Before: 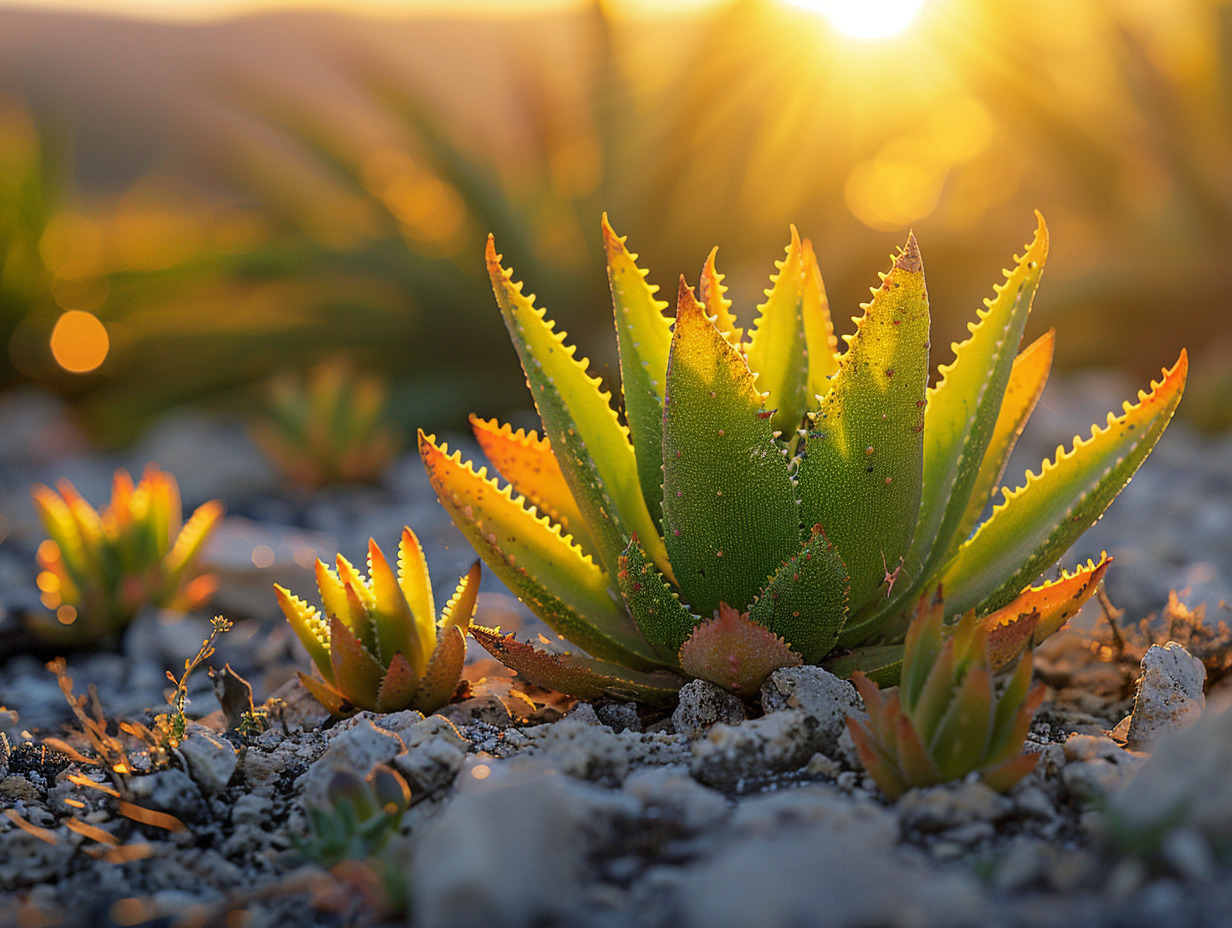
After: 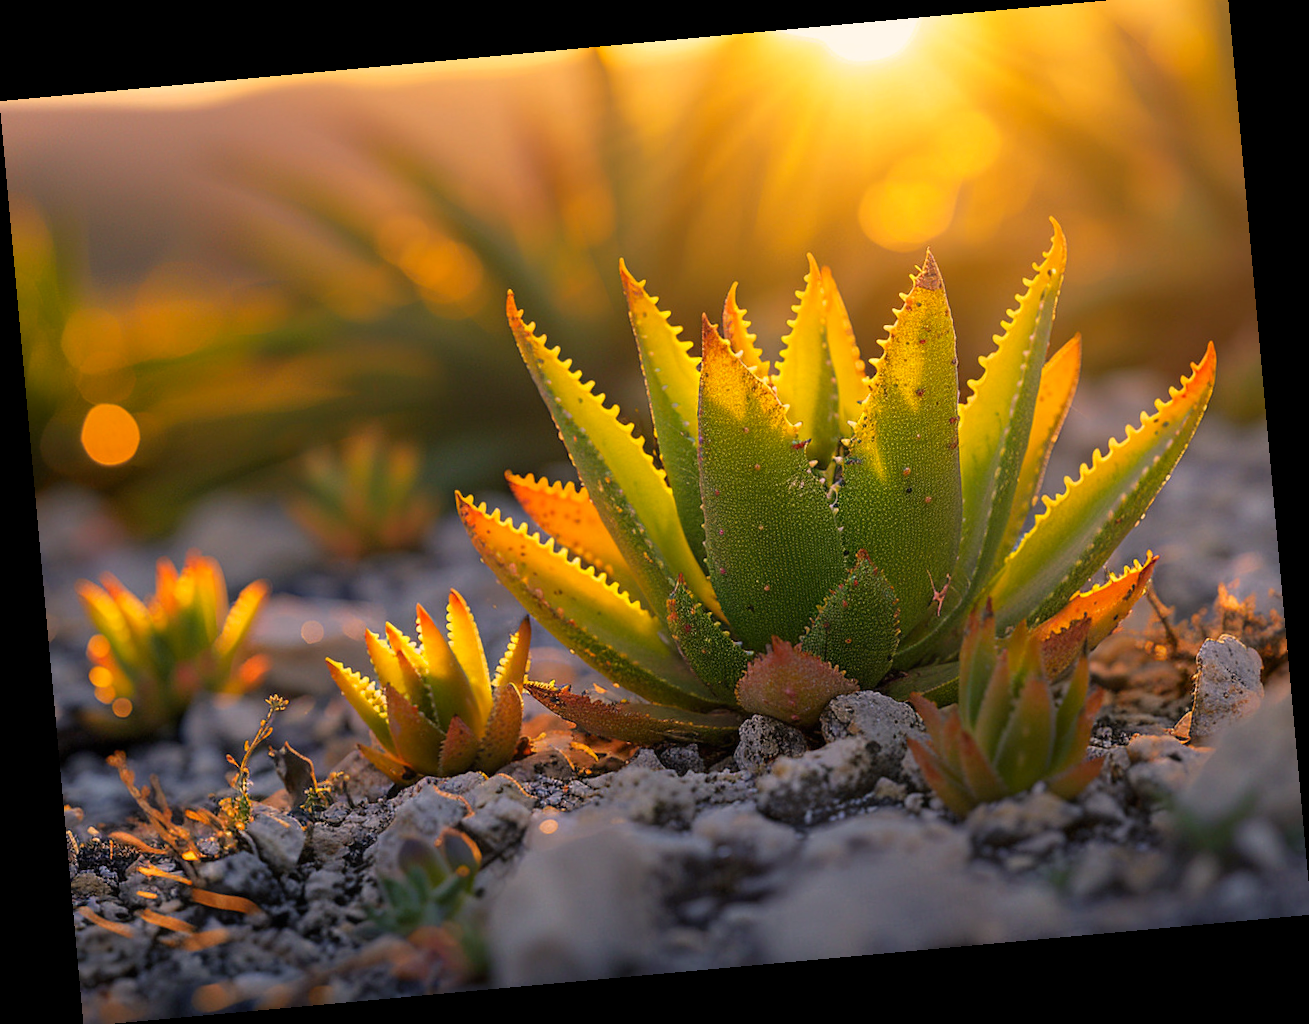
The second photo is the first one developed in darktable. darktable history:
crop: top 1.049%, right 0.001%
color correction: highlights a* 11.96, highlights b* 11.58
tone equalizer: on, module defaults
rotate and perspective: rotation -5.2°, automatic cropping off
